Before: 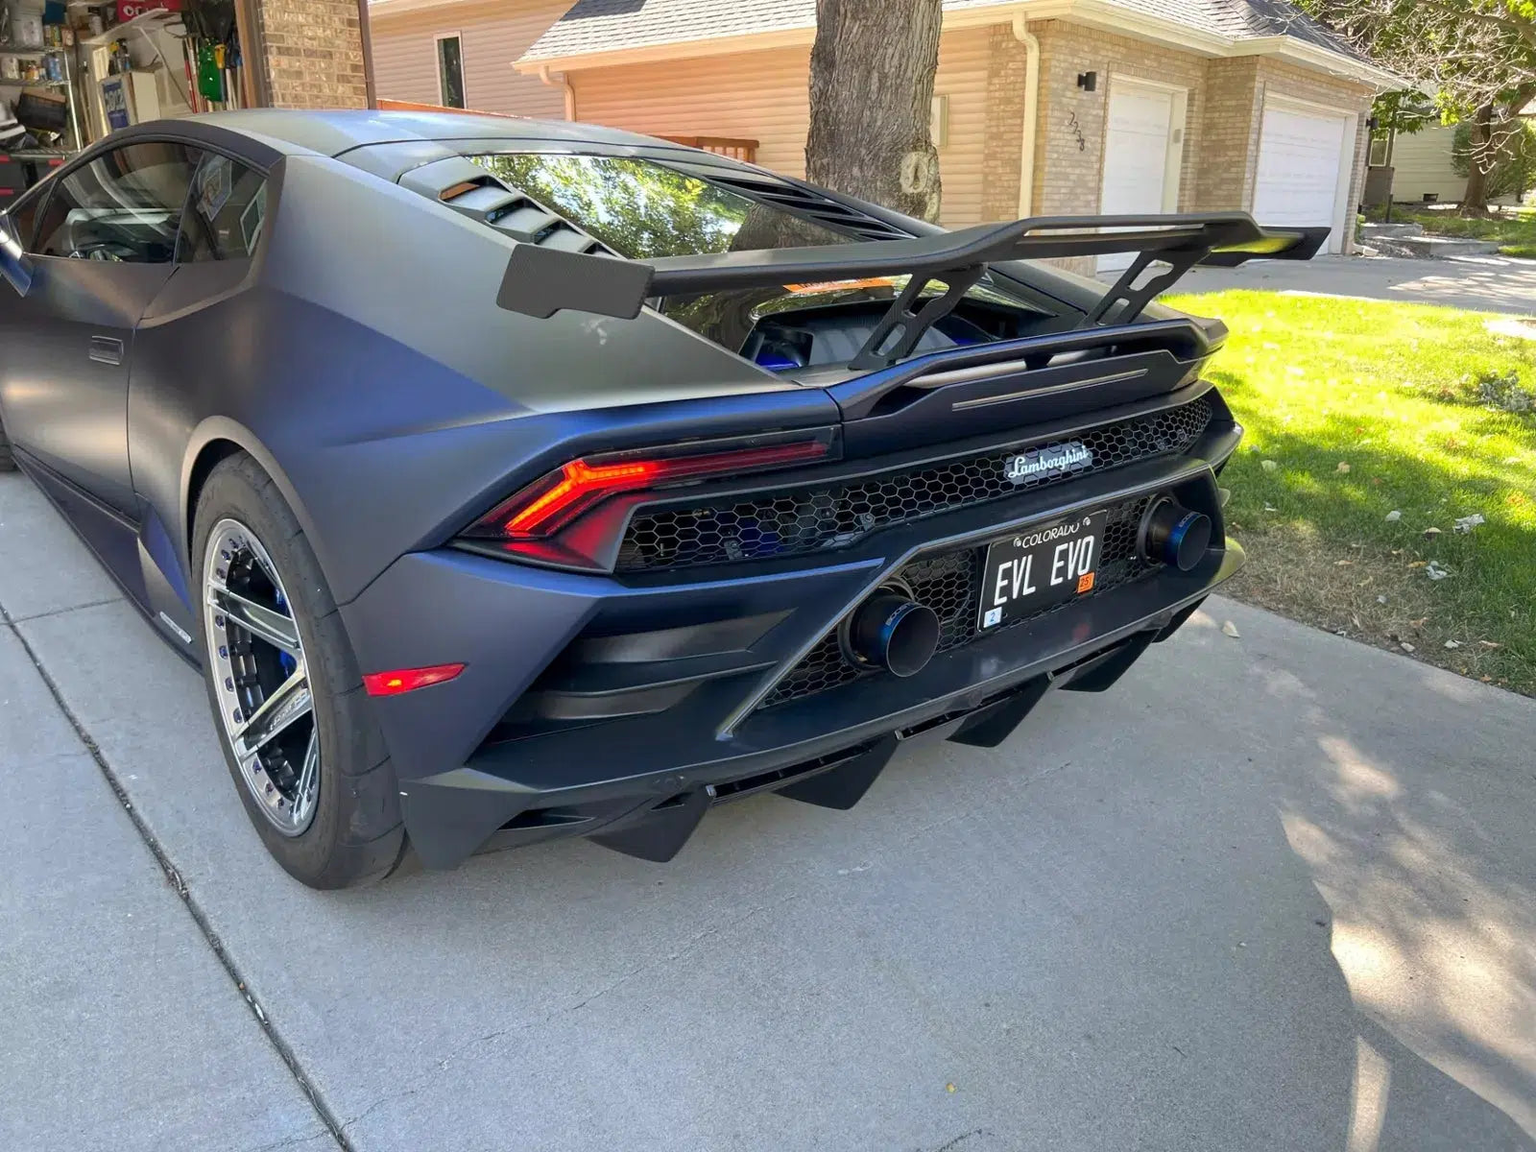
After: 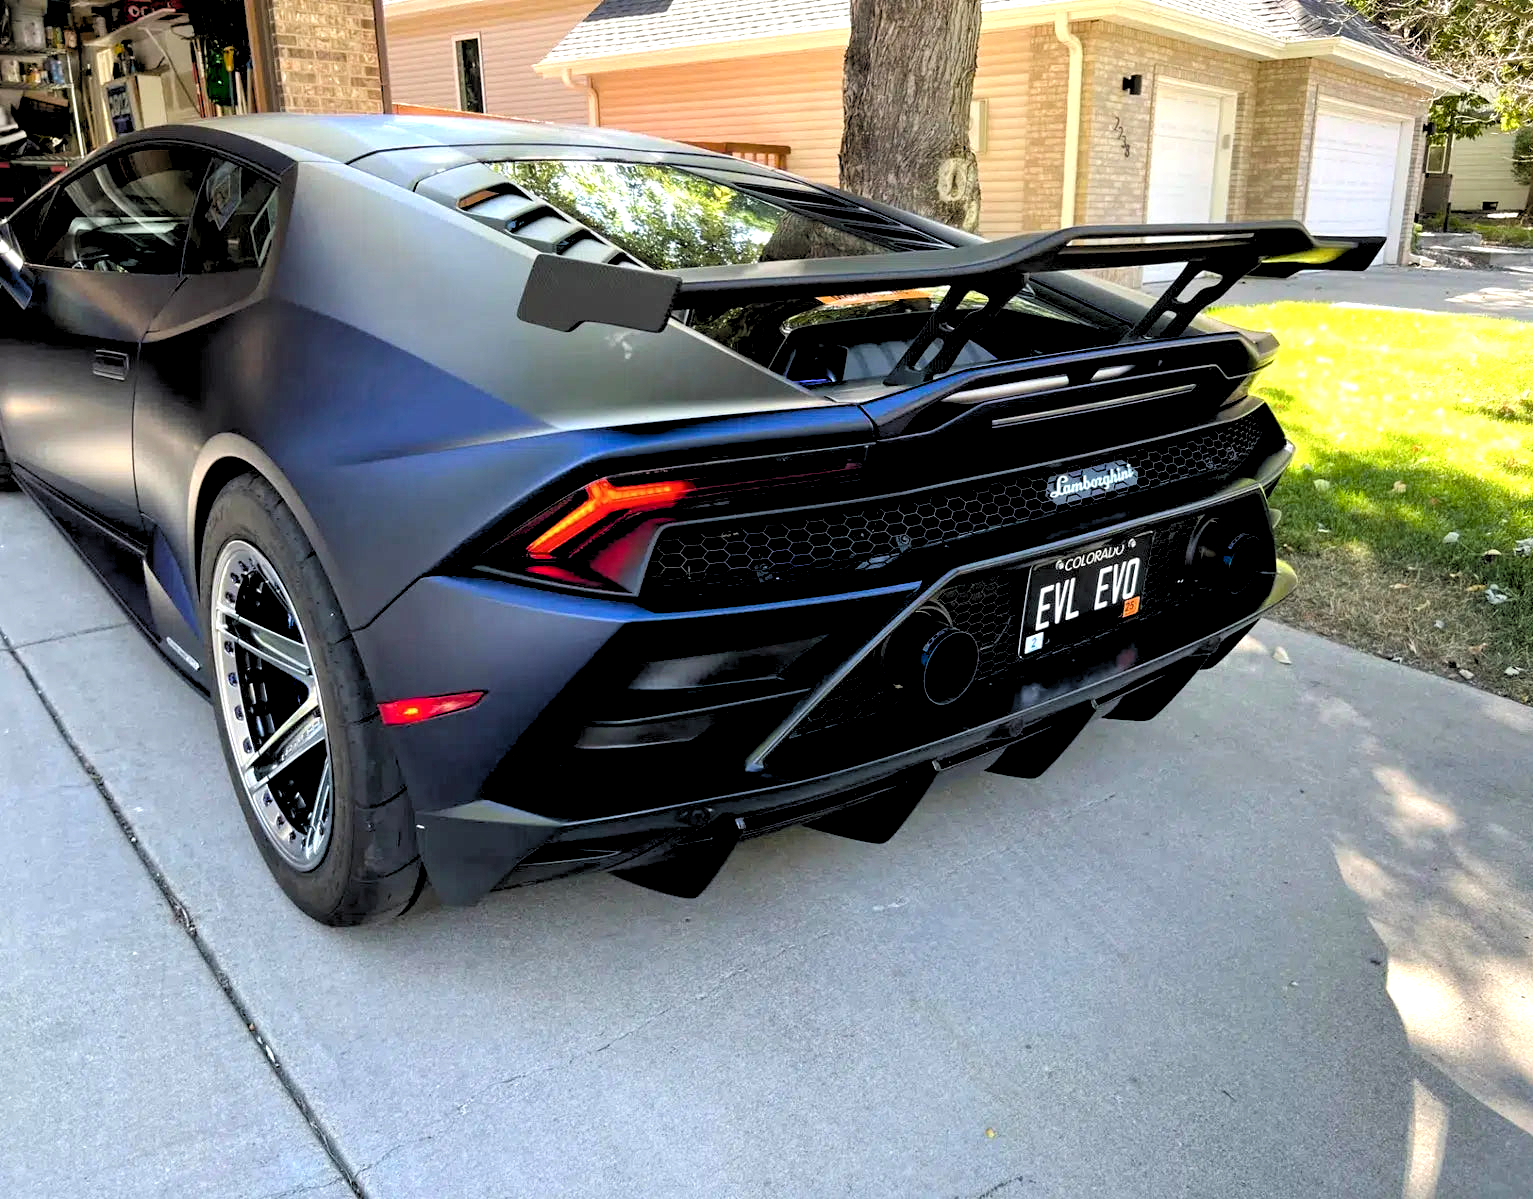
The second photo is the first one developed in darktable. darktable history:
rgb levels: levels [[0.029, 0.461, 0.922], [0, 0.5, 1], [0, 0.5, 1]]
contrast brightness saturation: saturation -0.05
color balance rgb: shadows lift › luminance -20%, power › hue 72.24°, highlights gain › luminance 15%, global offset › hue 171.6°, perceptual saturation grading › highlights -15%, perceptual saturation grading › shadows 25%, global vibrance 35%, contrast 10%
crop: right 4.126%, bottom 0.031%
